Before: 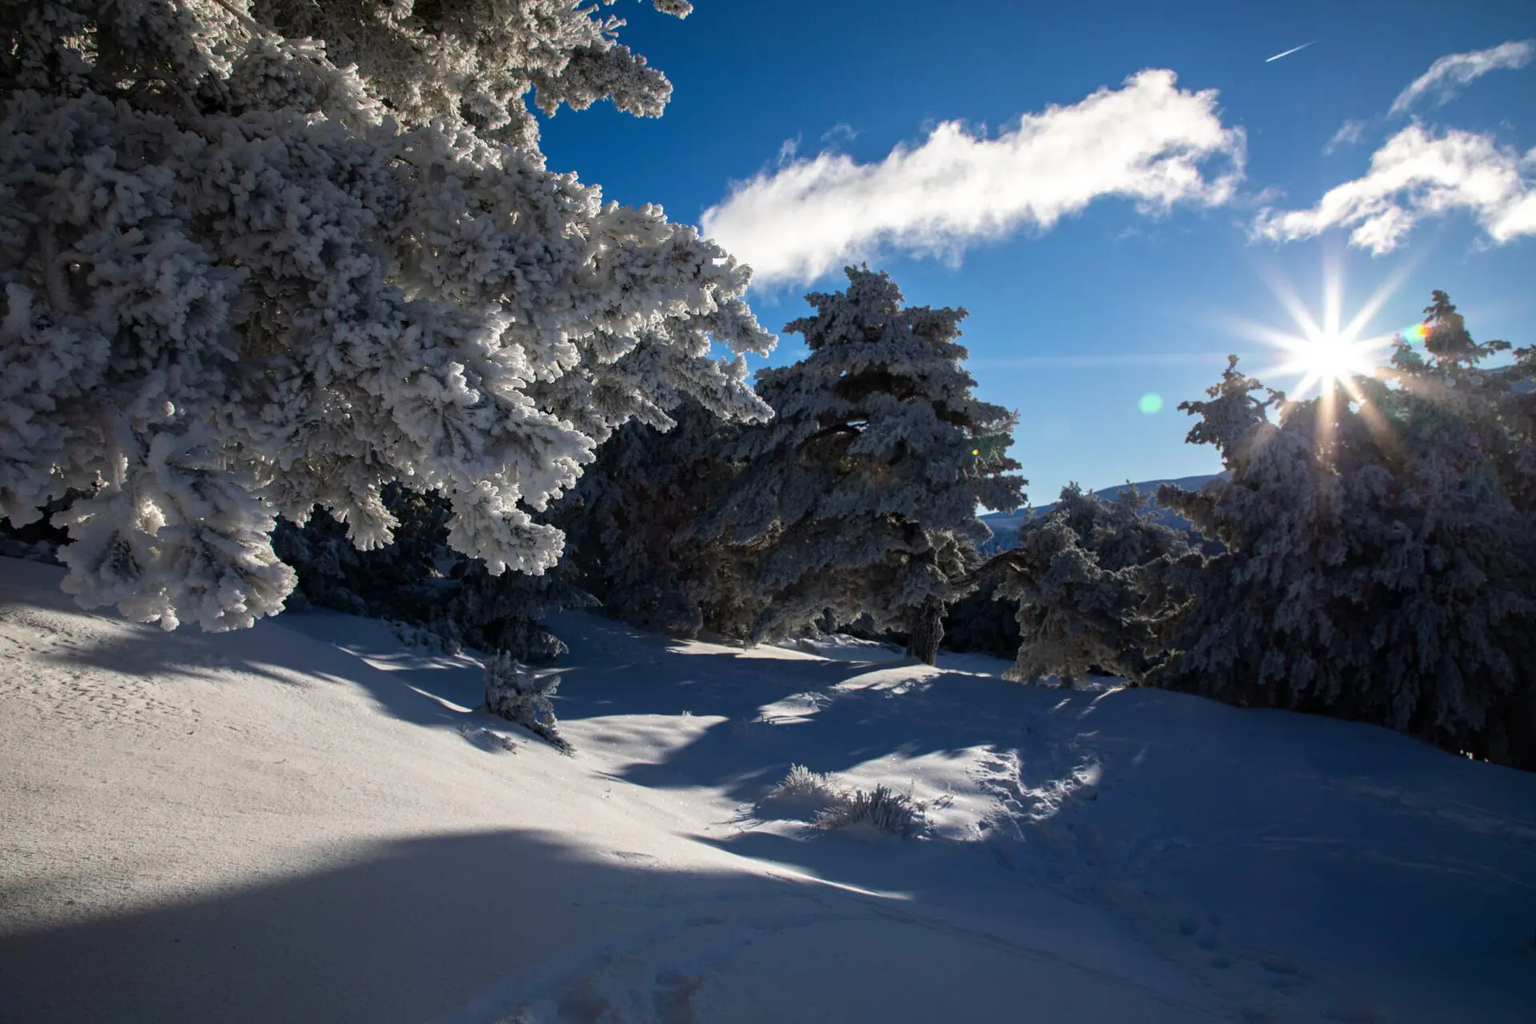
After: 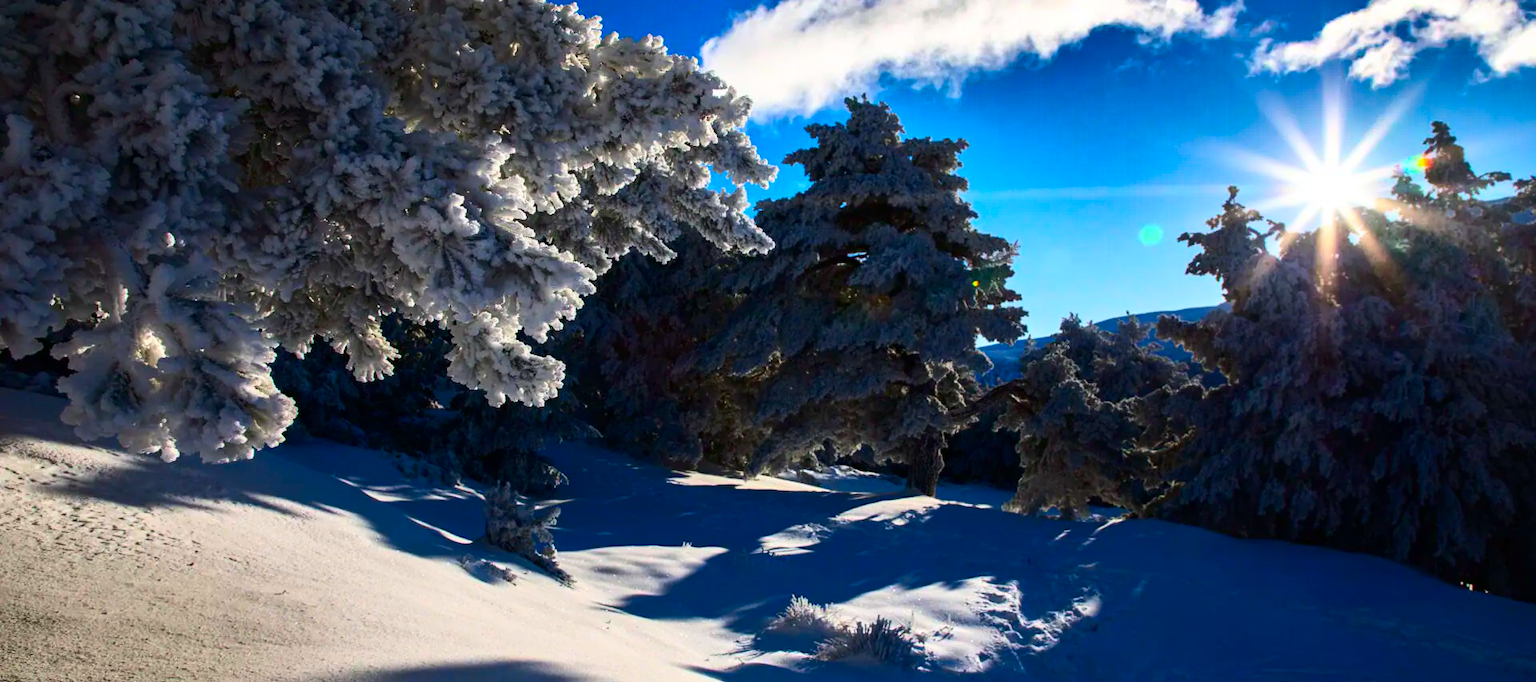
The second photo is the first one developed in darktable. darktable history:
shadows and highlights: shadows 24.6, highlights -77.73, soften with gaussian
contrast brightness saturation: contrast 0.269, brightness 0.018, saturation 0.858
crop: top 16.551%, bottom 16.778%
